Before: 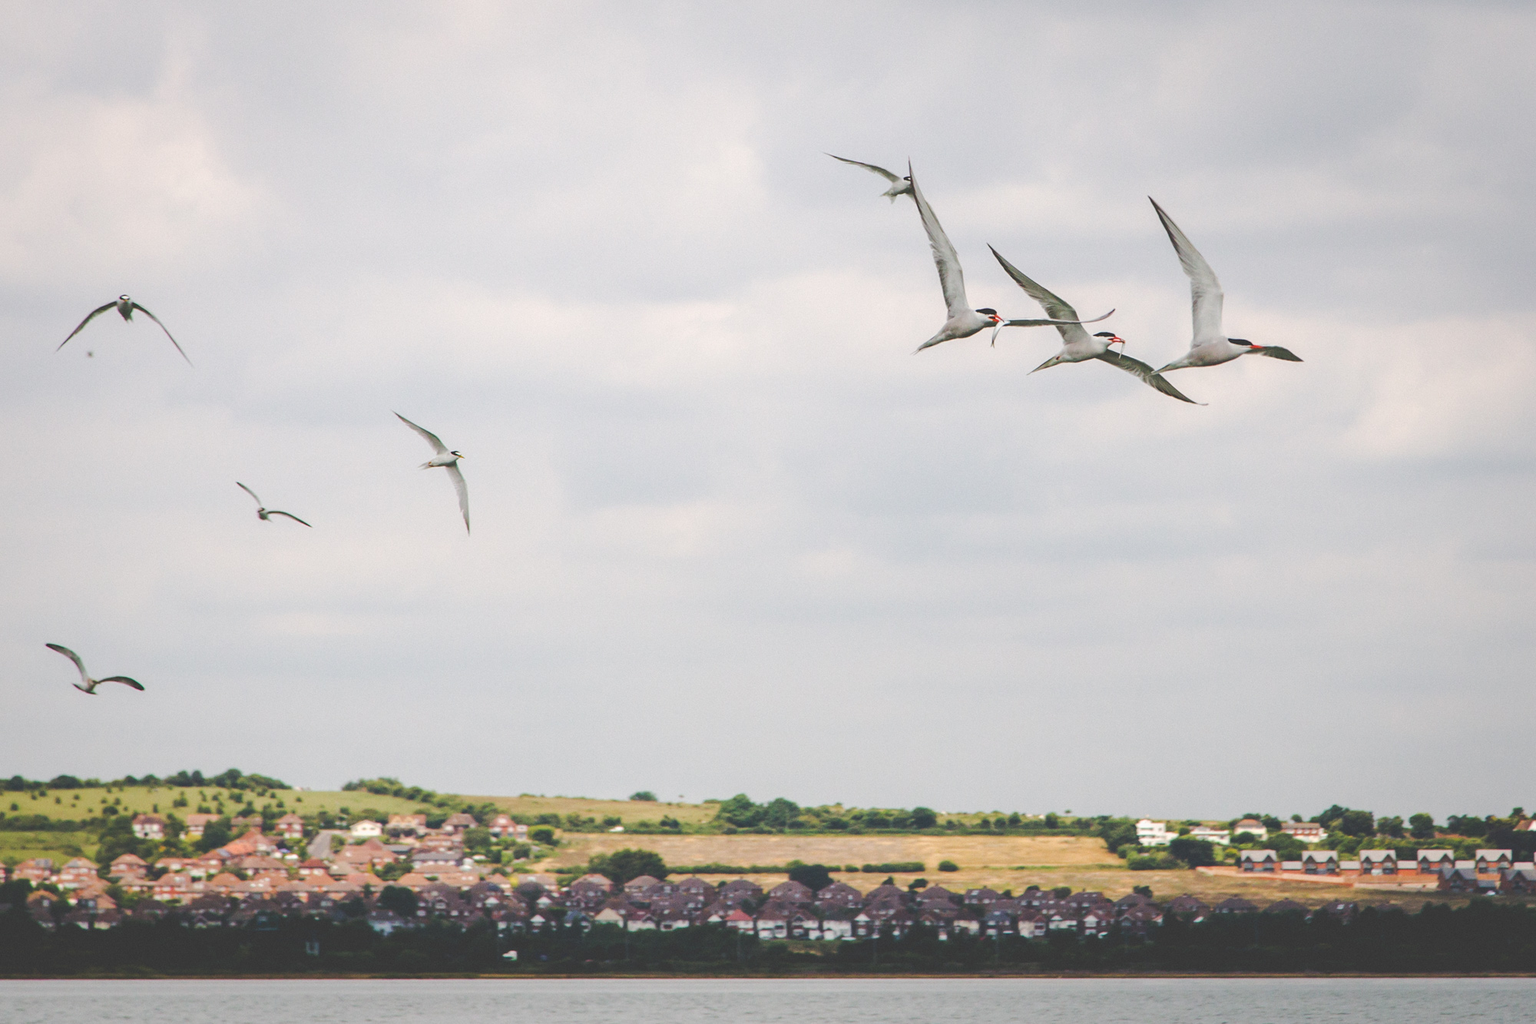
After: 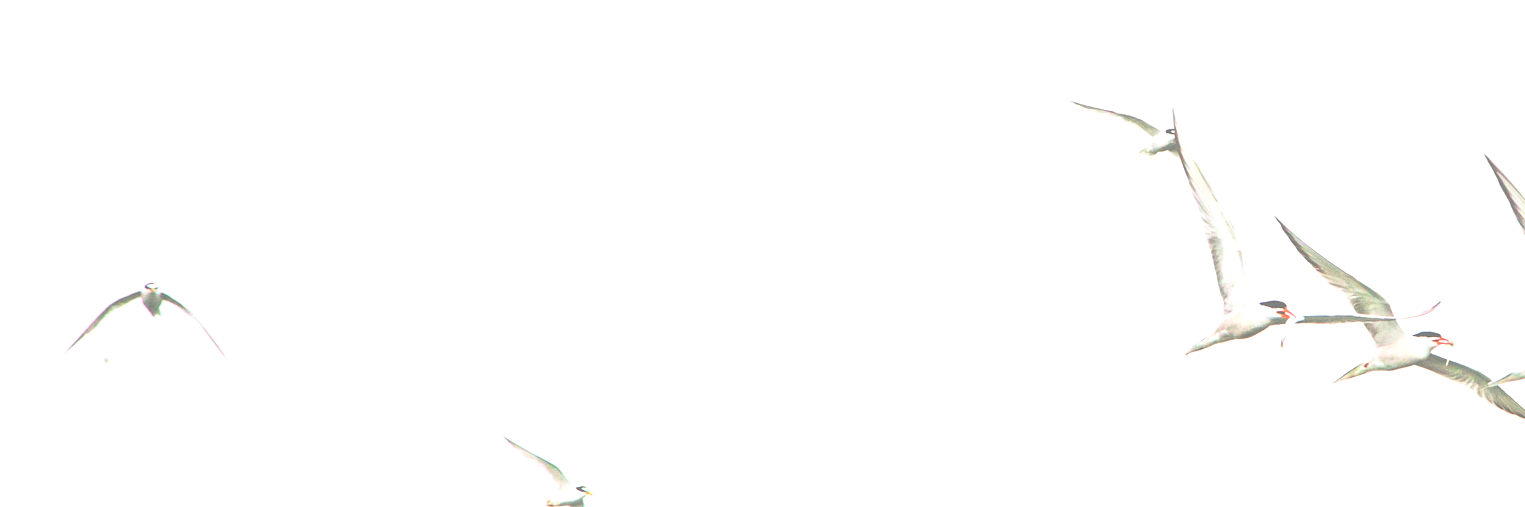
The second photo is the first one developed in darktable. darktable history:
exposure: black level correction 0, exposure 1 EV, compensate exposure bias true, compensate highlight preservation false
crop: left 0.579%, top 7.627%, right 23.167%, bottom 54.275%
contrast brightness saturation: brightness 0.28
